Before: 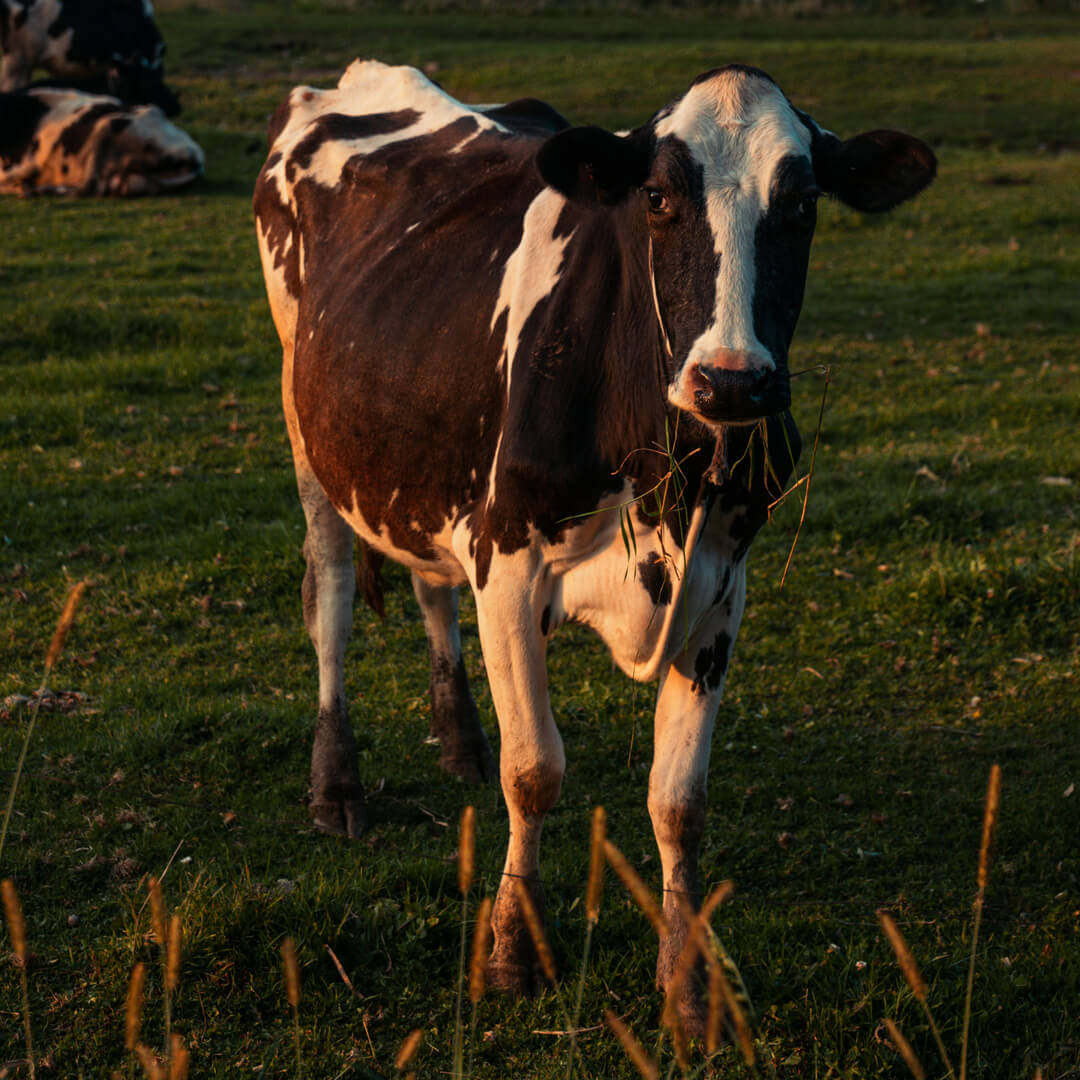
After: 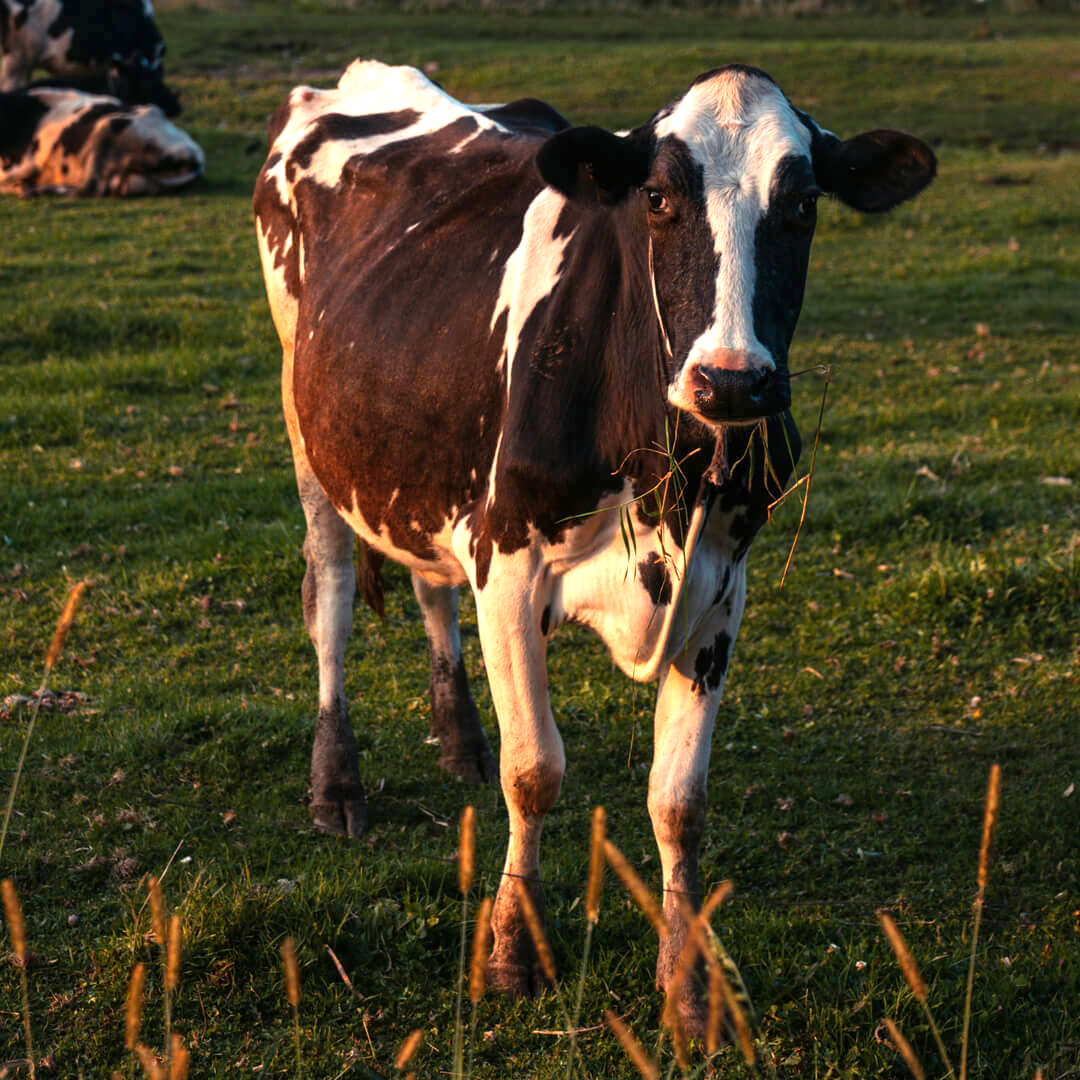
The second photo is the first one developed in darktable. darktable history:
white balance: red 1.004, blue 1.096
exposure: exposure 0.943 EV, compensate highlight preservation false
shadows and highlights: shadows 12, white point adjustment 1.2, soften with gaussian
